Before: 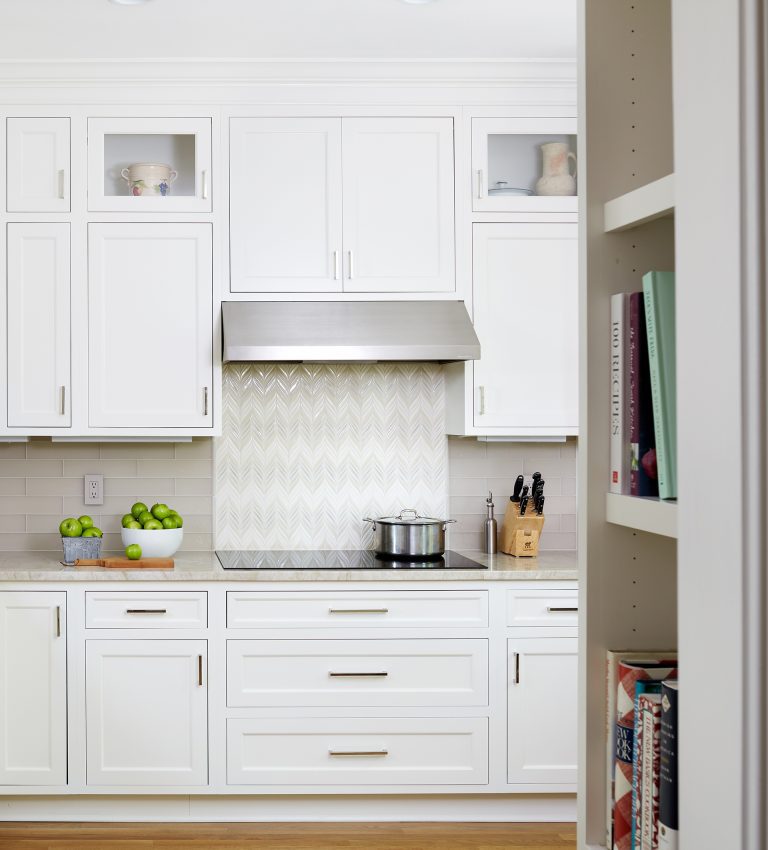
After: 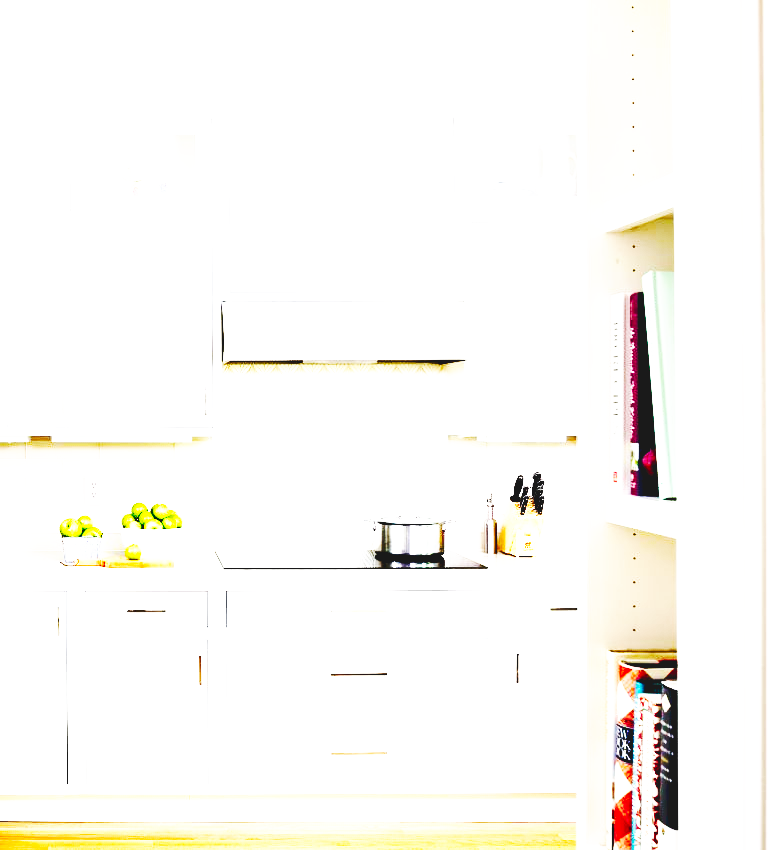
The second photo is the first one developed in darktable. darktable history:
base curve: curves: ch0 [(0, 0.015) (0.085, 0.116) (0.134, 0.298) (0.19, 0.545) (0.296, 0.764) (0.599, 0.982) (1, 1)], preserve colors none
shadows and highlights: shadows 37.27, highlights -28.18, soften with gaussian
exposure: black level correction 0.016, exposure 1.774 EV, compensate highlight preservation false
